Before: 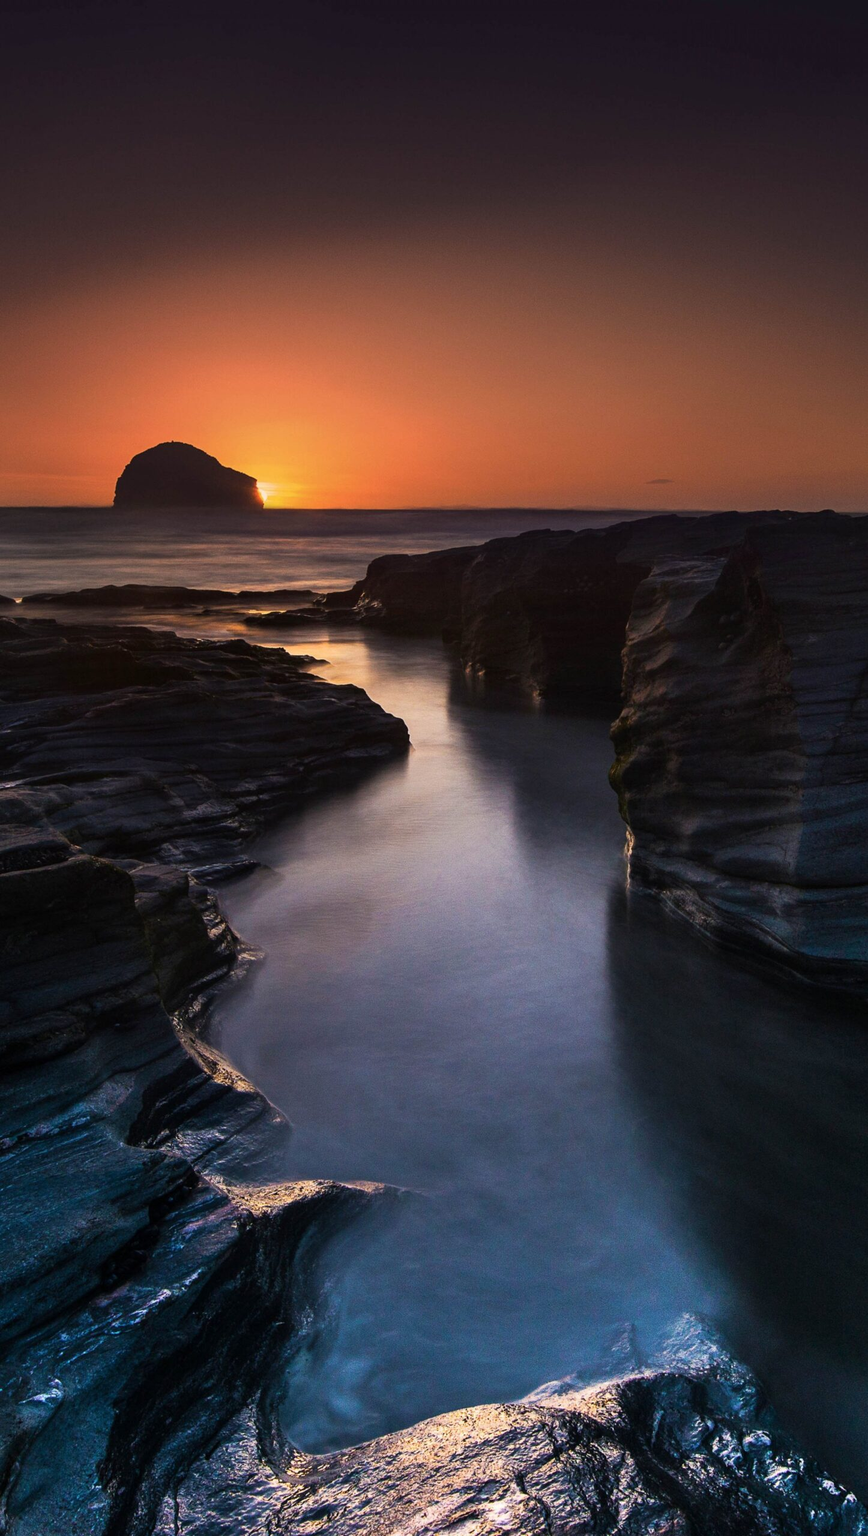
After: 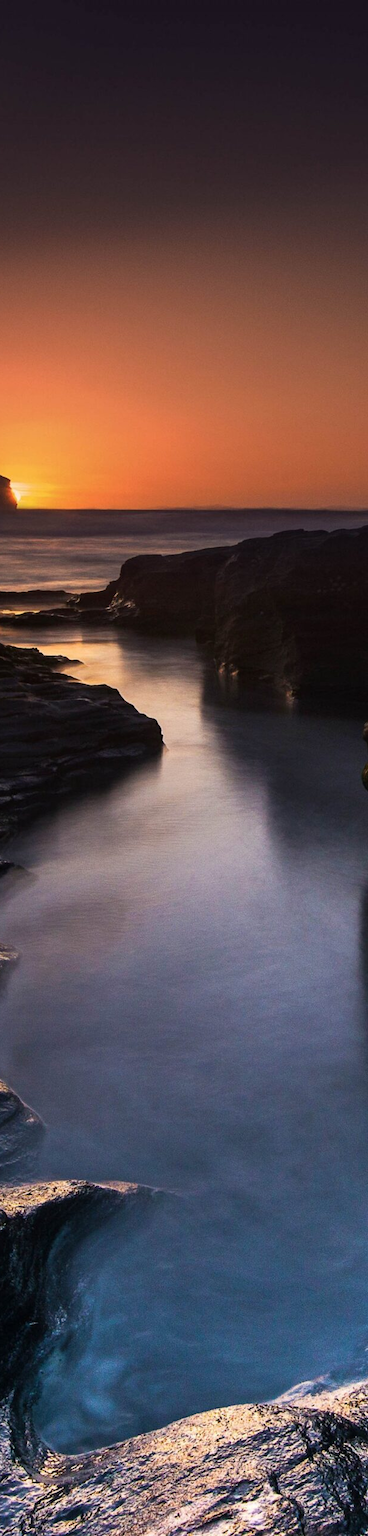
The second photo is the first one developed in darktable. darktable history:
crop: left 28.43%, right 29.067%
